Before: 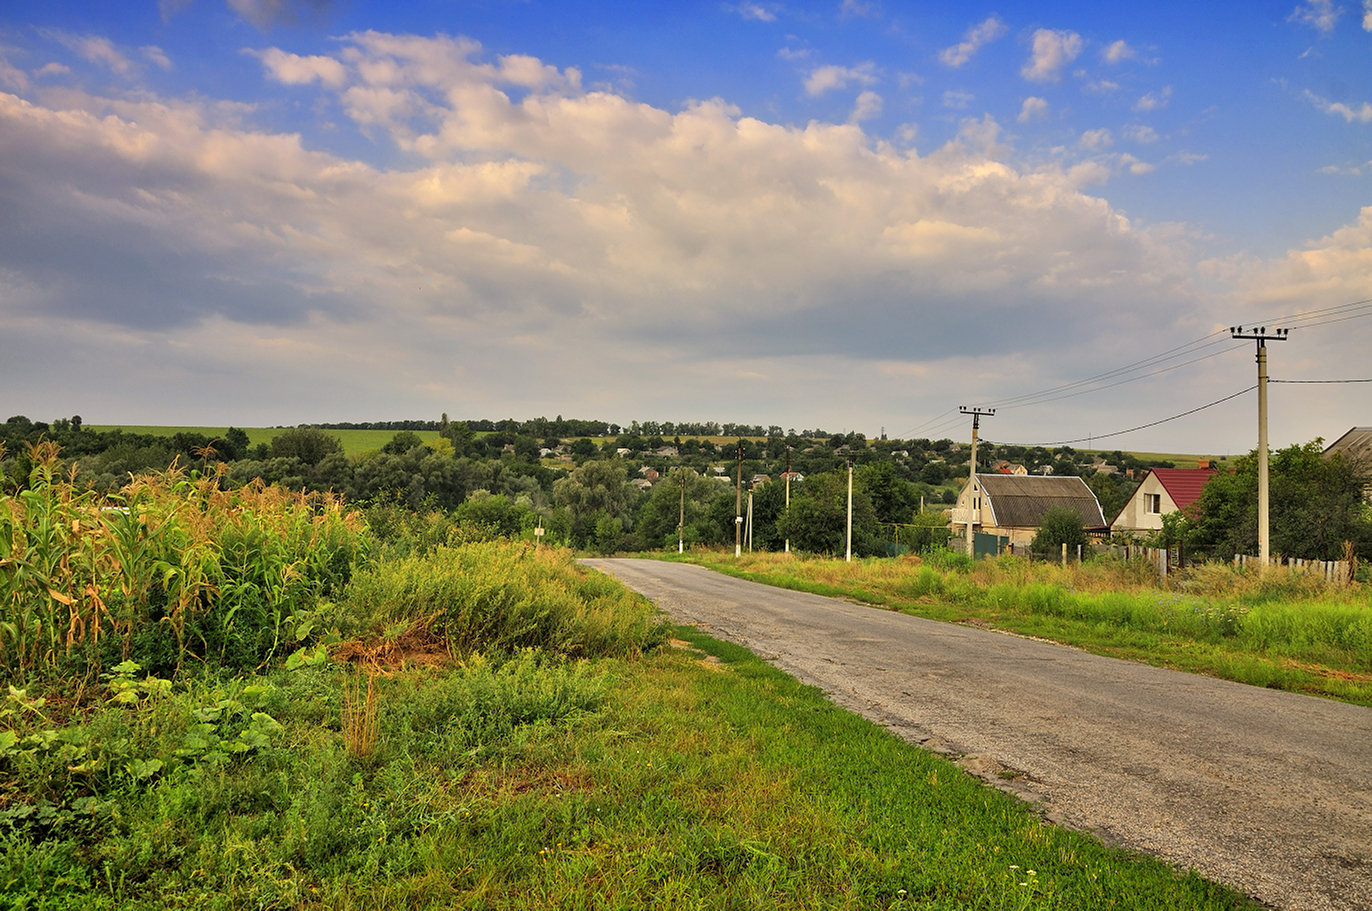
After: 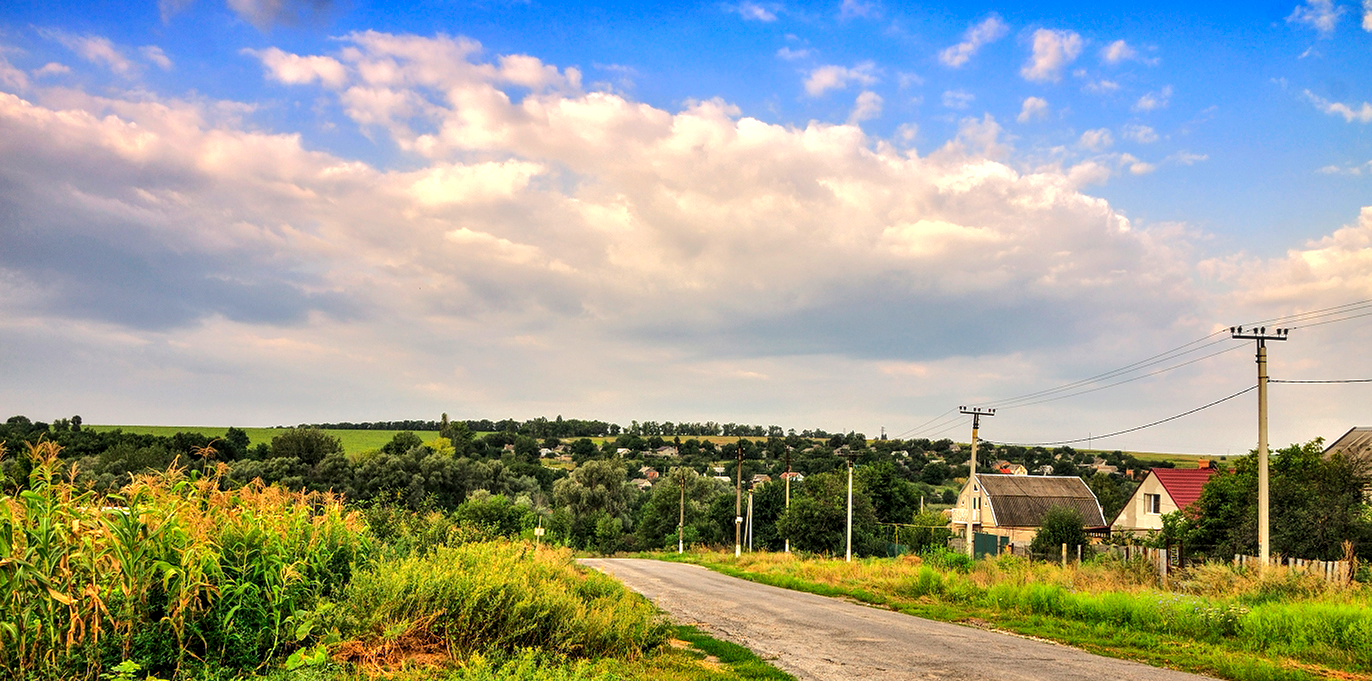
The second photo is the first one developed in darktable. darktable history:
crop: bottom 24.967%
local contrast: on, module defaults
tone equalizer: -8 EV -0.75 EV, -7 EV -0.7 EV, -6 EV -0.6 EV, -5 EV -0.4 EV, -3 EV 0.4 EV, -2 EV 0.6 EV, -1 EV 0.7 EV, +0 EV 0.75 EV, edges refinement/feathering 500, mask exposure compensation -1.57 EV, preserve details no
base curve: curves: ch0 [(0, 0) (0.235, 0.266) (0.503, 0.496) (0.786, 0.72) (1, 1)]
